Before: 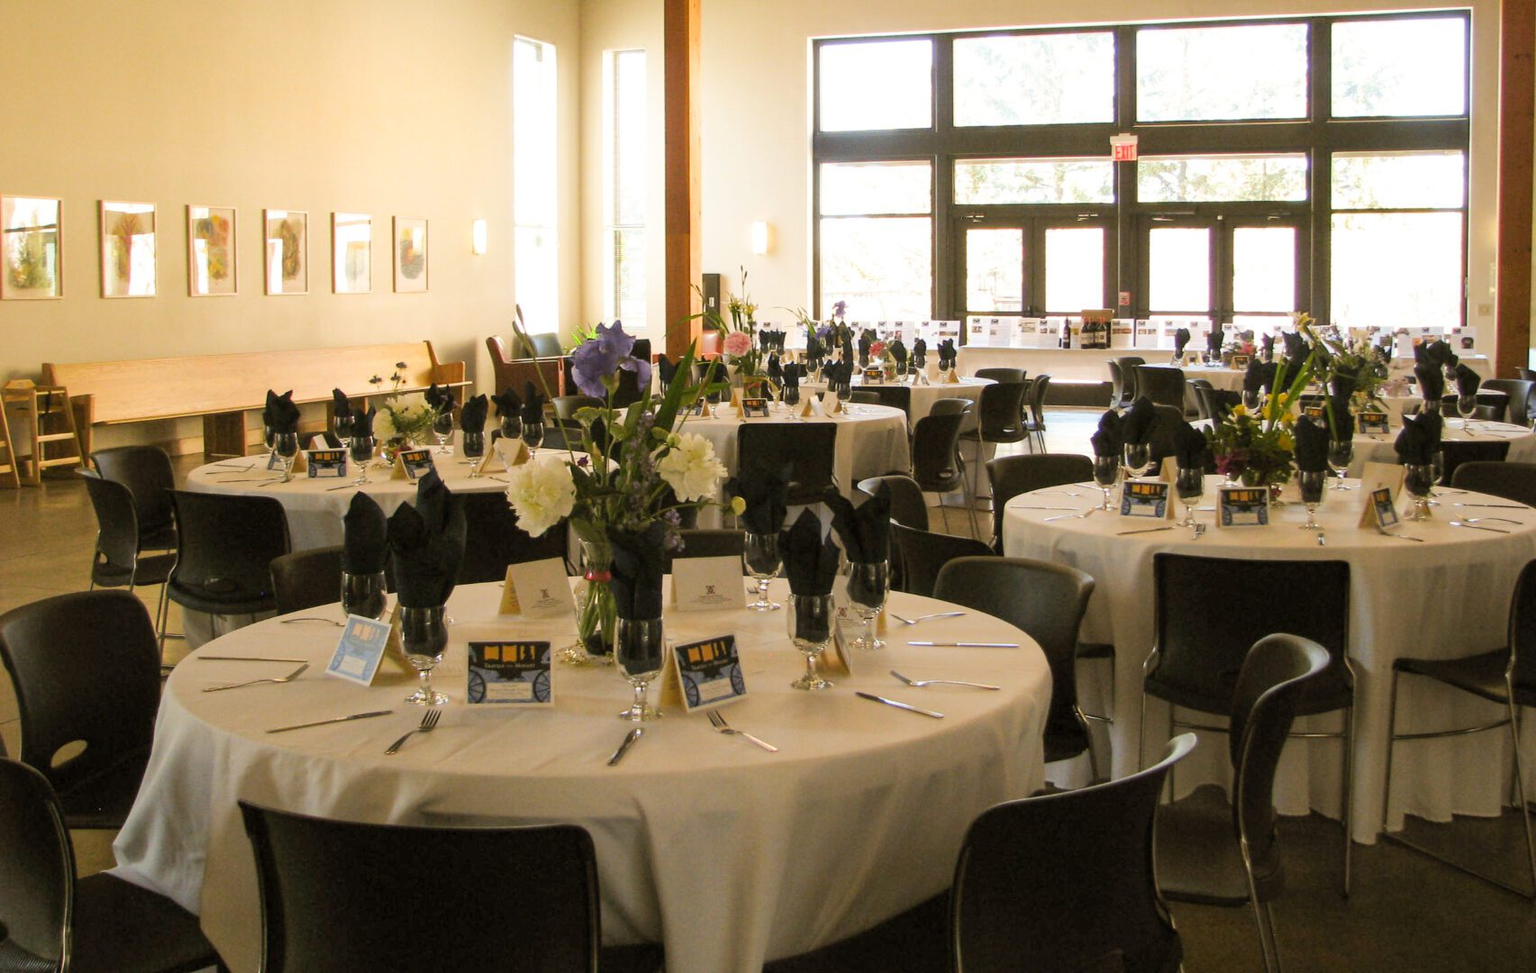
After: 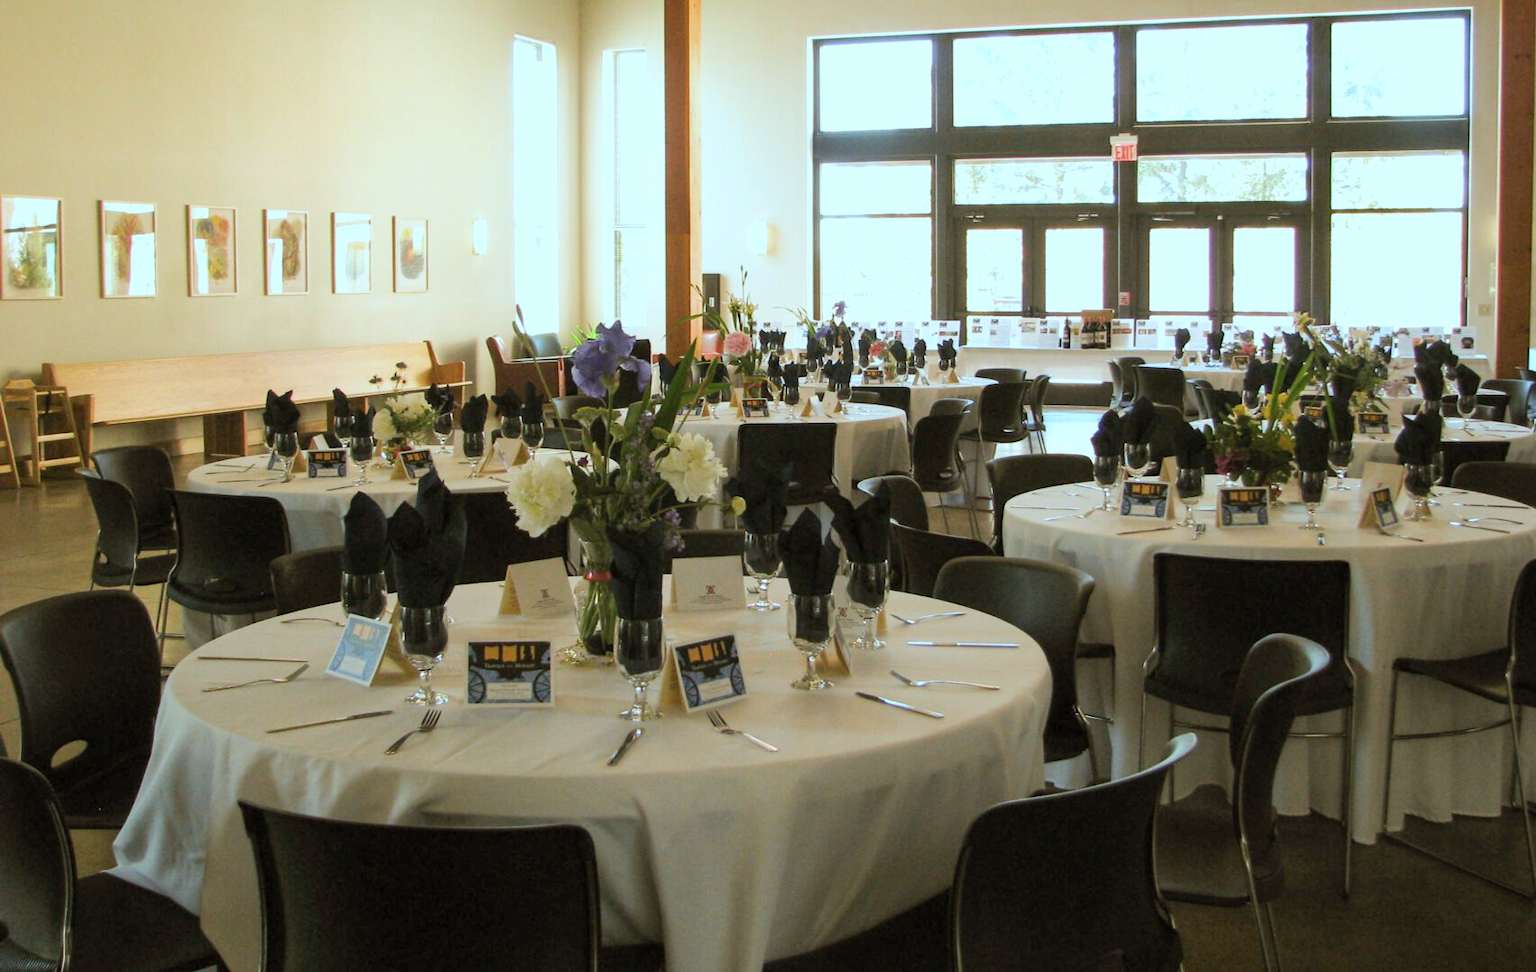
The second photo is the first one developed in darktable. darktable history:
color correction: highlights a* -11.34, highlights b* -14.93
